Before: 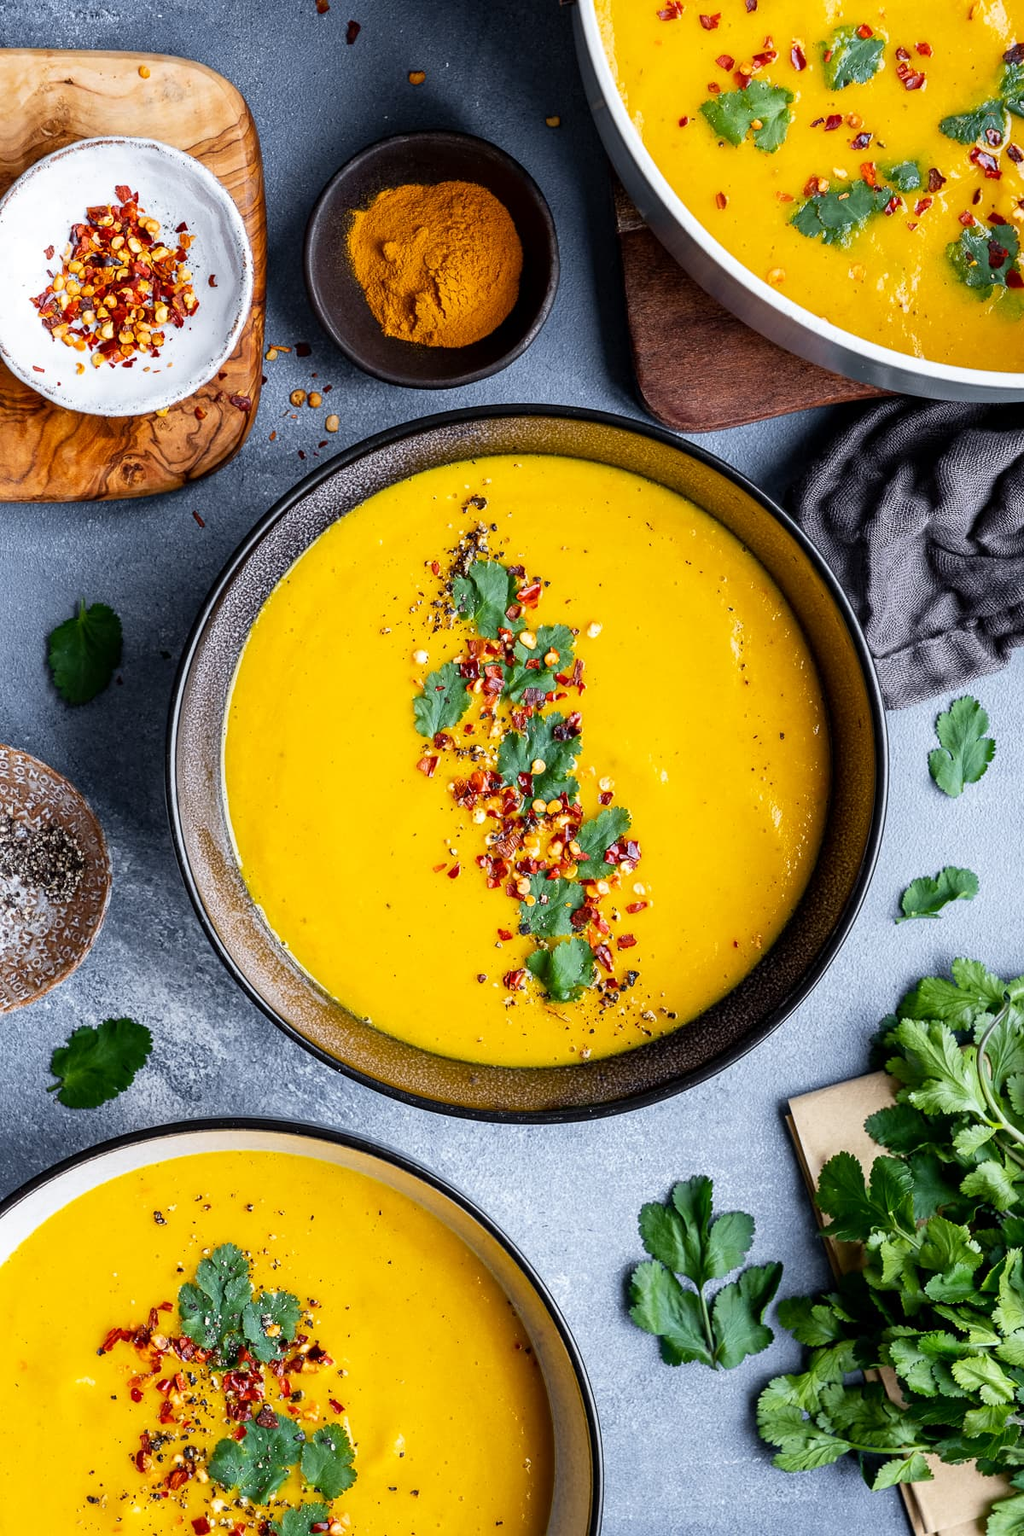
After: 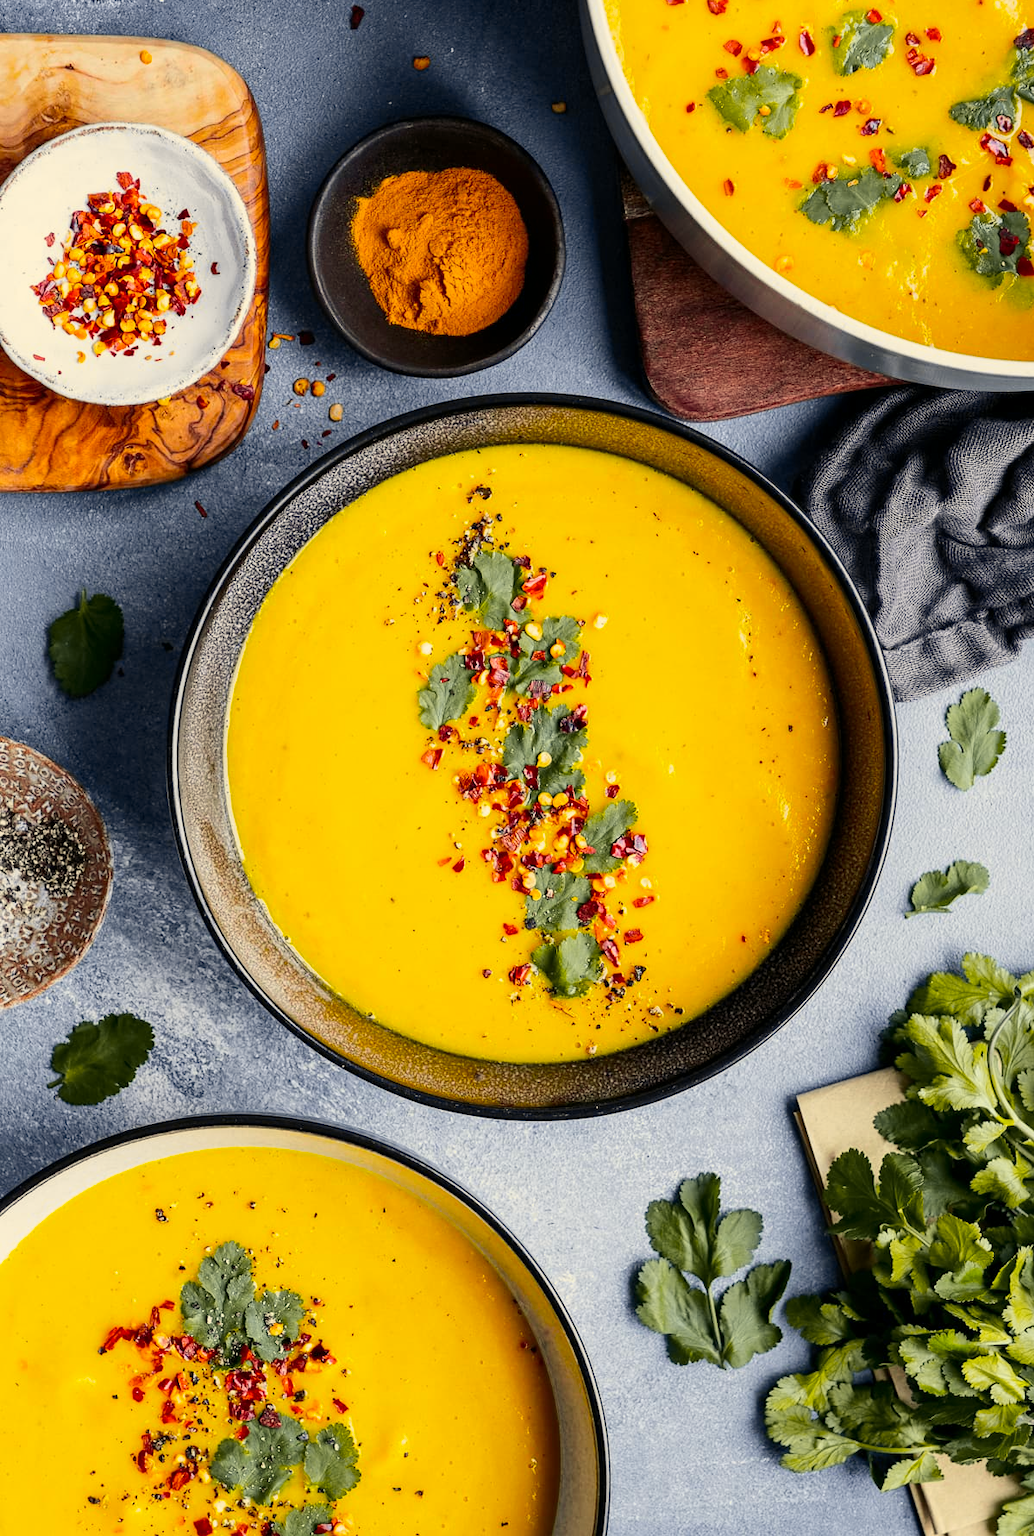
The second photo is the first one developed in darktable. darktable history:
tone curve: curves: ch0 [(0, 0) (0.23, 0.205) (0.486, 0.52) (0.822, 0.825) (0.994, 0.955)]; ch1 [(0, 0) (0.226, 0.261) (0.379, 0.442) (0.469, 0.472) (0.495, 0.495) (0.514, 0.504) (0.561, 0.568) (0.59, 0.612) (1, 1)]; ch2 [(0, 0) (0.269, 0.299) (0.459, 0.441) (0.498, 0.499) (0.523, 0.52) (0.586, 0.569) (0.635, 0.617) (0.659, 0.681) (0.718, 0.764) (1, 1)], color space Lab, independent channels, preserve colors none
color correction: highlights a* 1.39, highlights b* 17.83
crop: top 1.049%, right 0.001%
